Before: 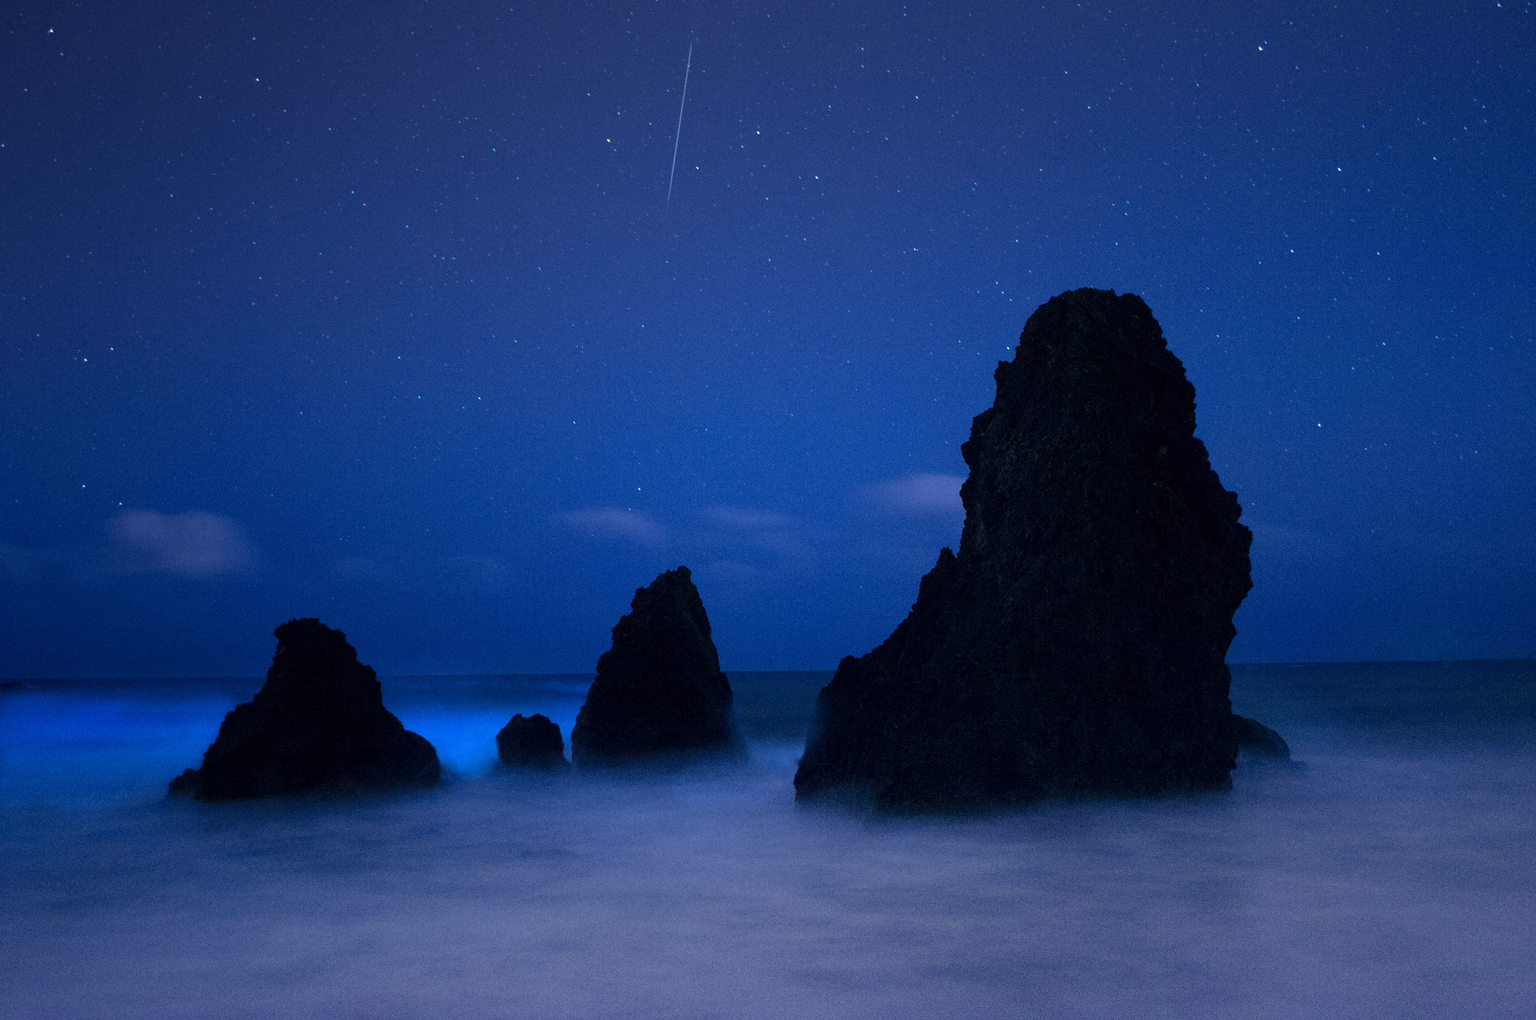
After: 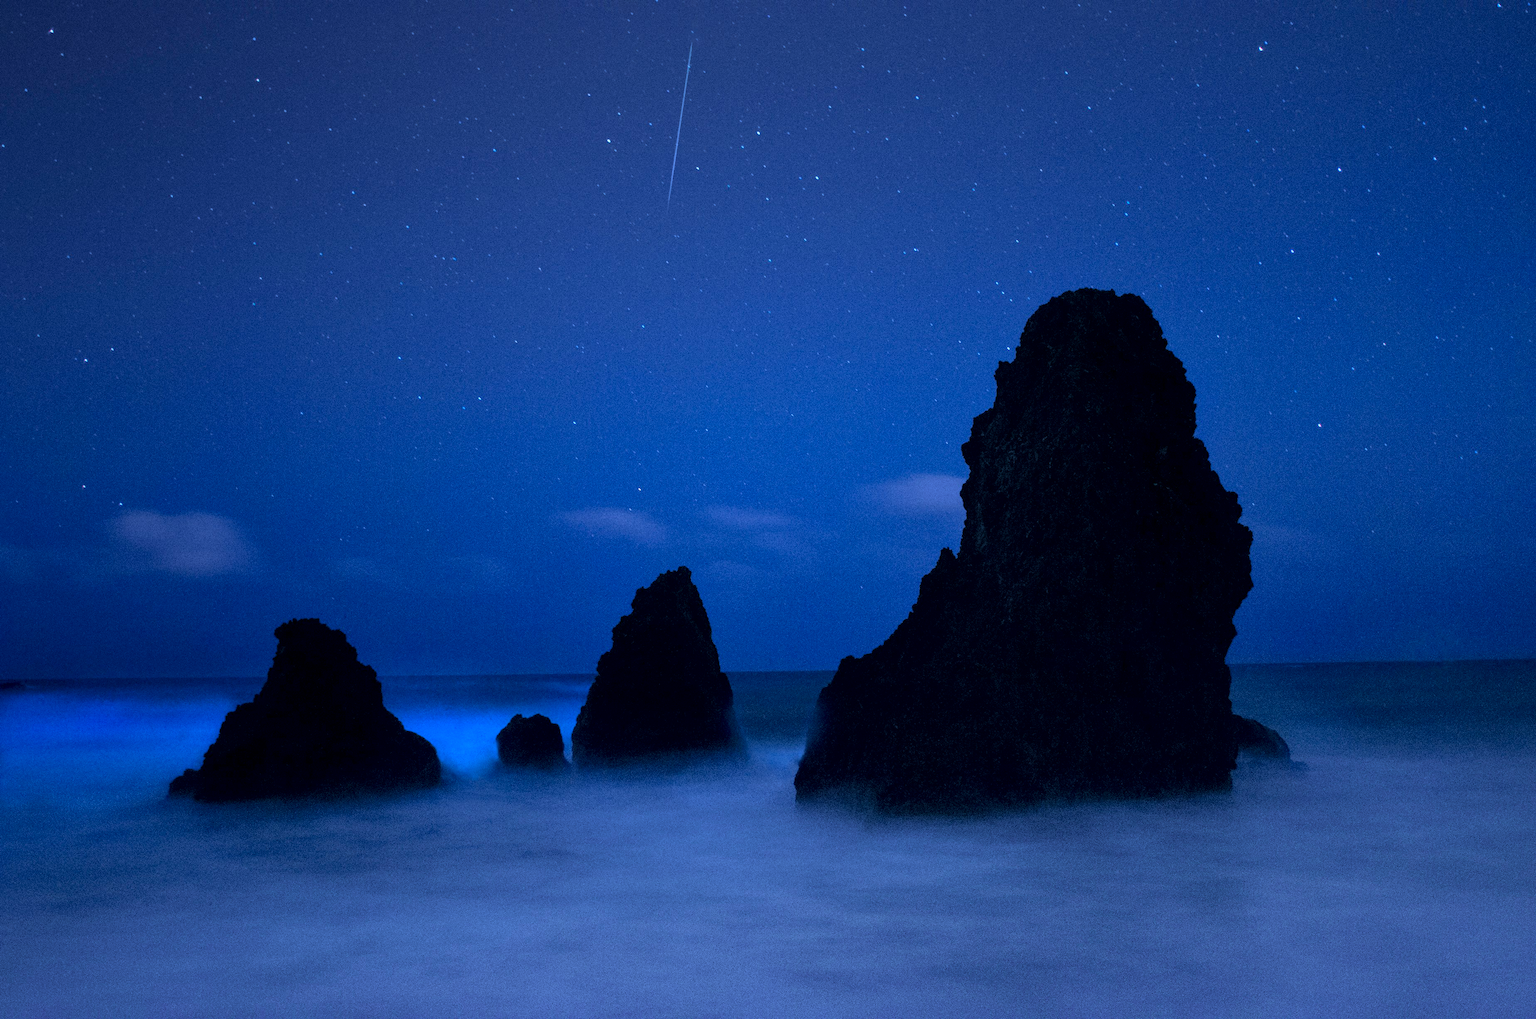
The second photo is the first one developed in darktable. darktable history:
local contrast: on, module defaults
velvia: strength 73.69%
shadows and highlights: shadows 25.88, highlights -24.2, shadows color adjustment 99.14%, highlights color adjustment 0.834%
color calibration: illuminant Planckian (black body), x 0.368, y 0.36, temperature 4275.36 K
